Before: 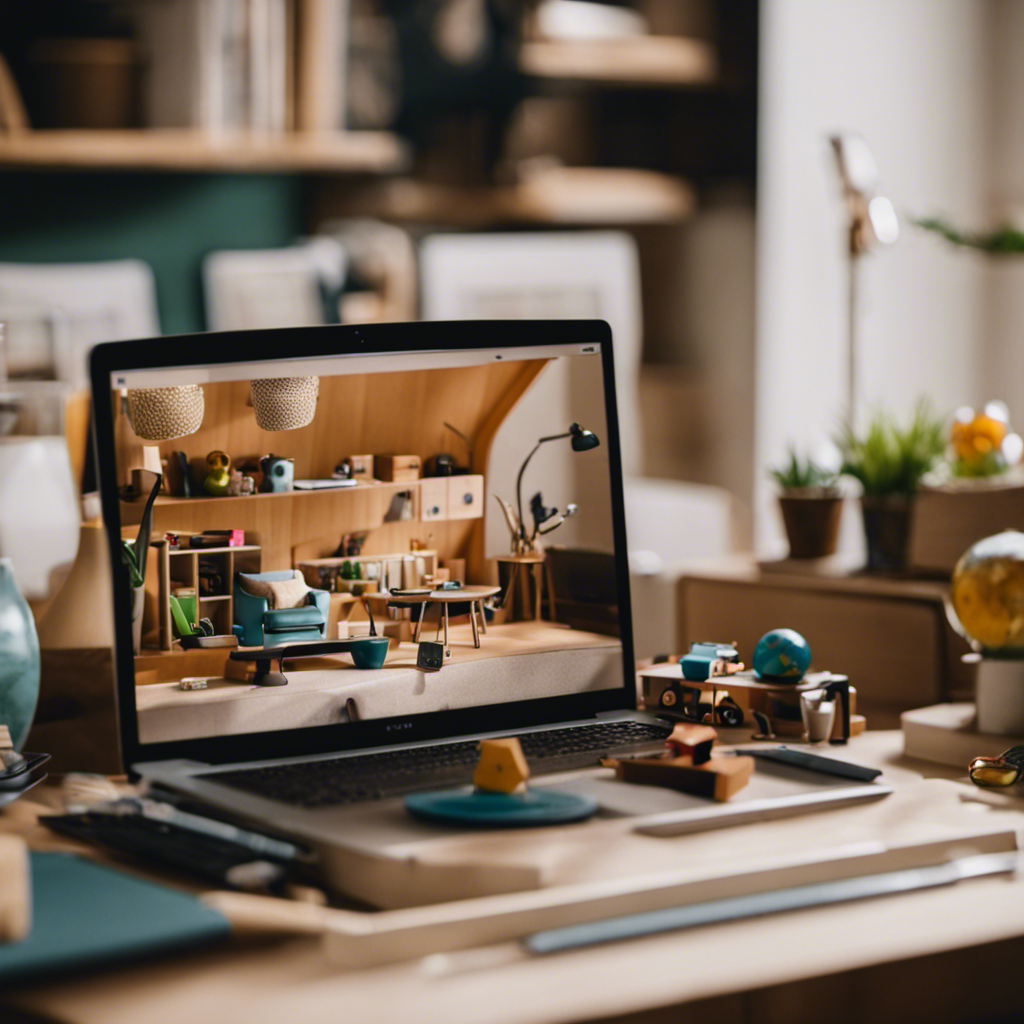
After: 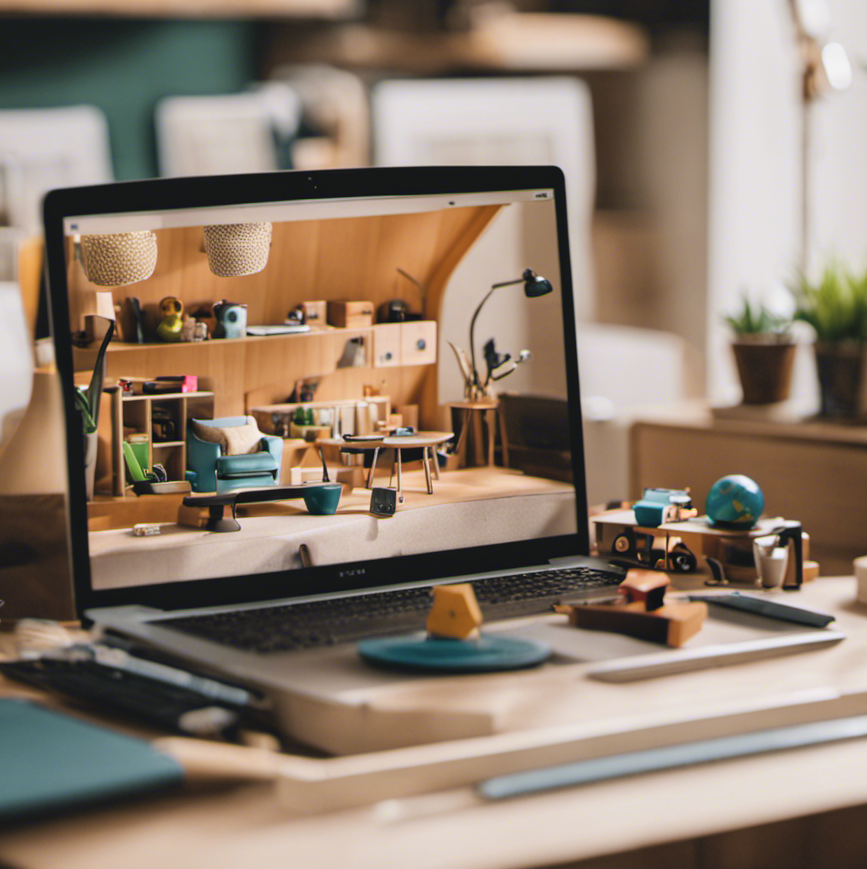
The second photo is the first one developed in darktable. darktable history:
crop and rotate: left 4.595%, top 15.11%, right 10.68%
contrast brightness saturation: brightness 0.144
